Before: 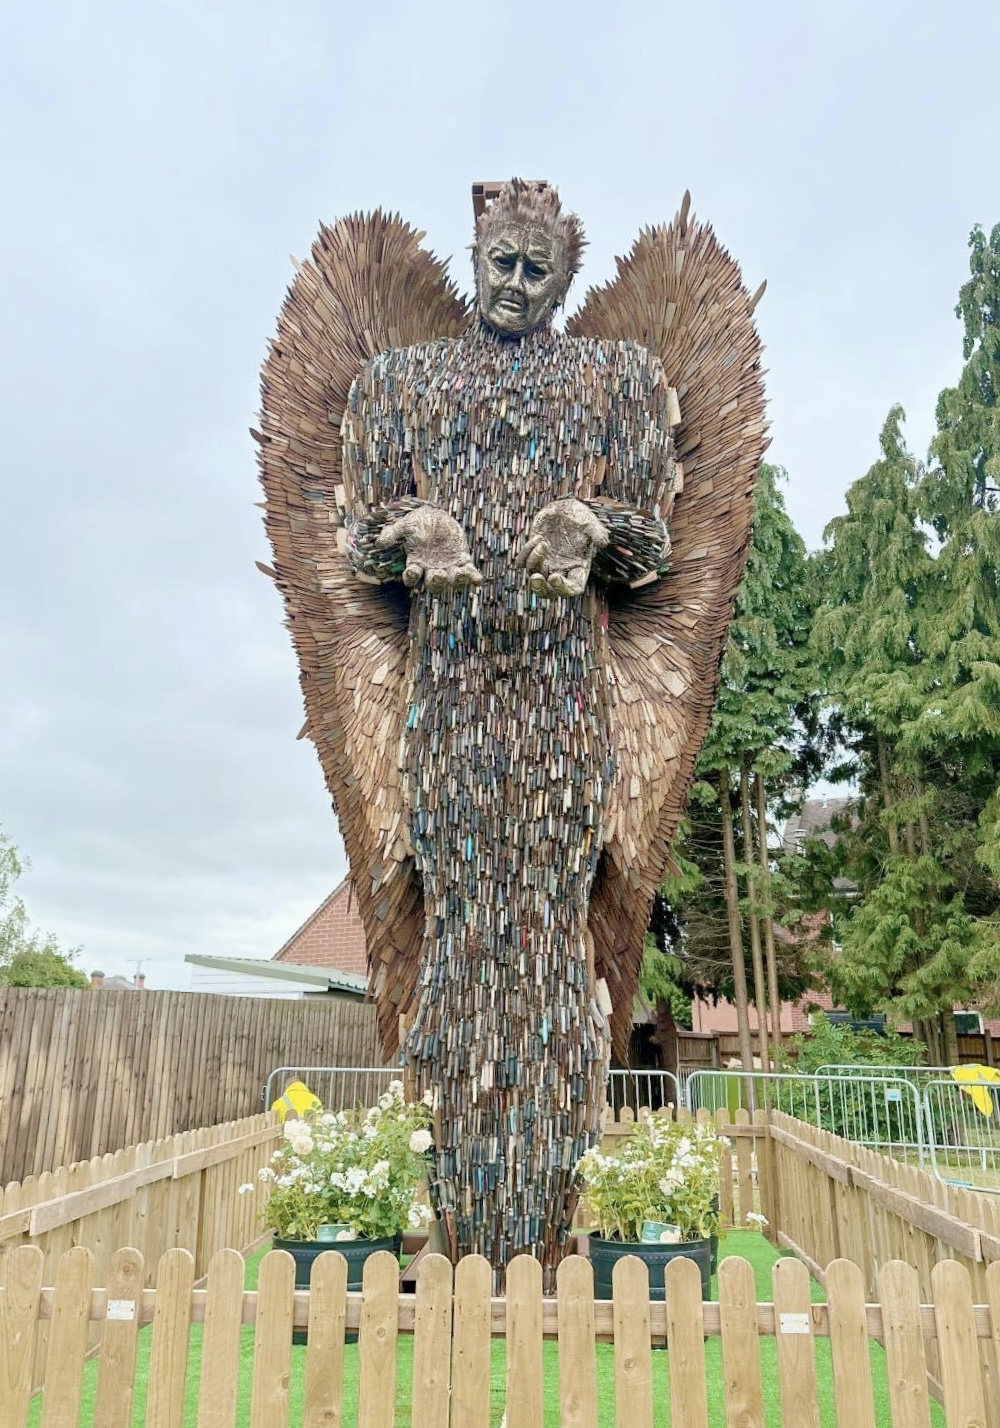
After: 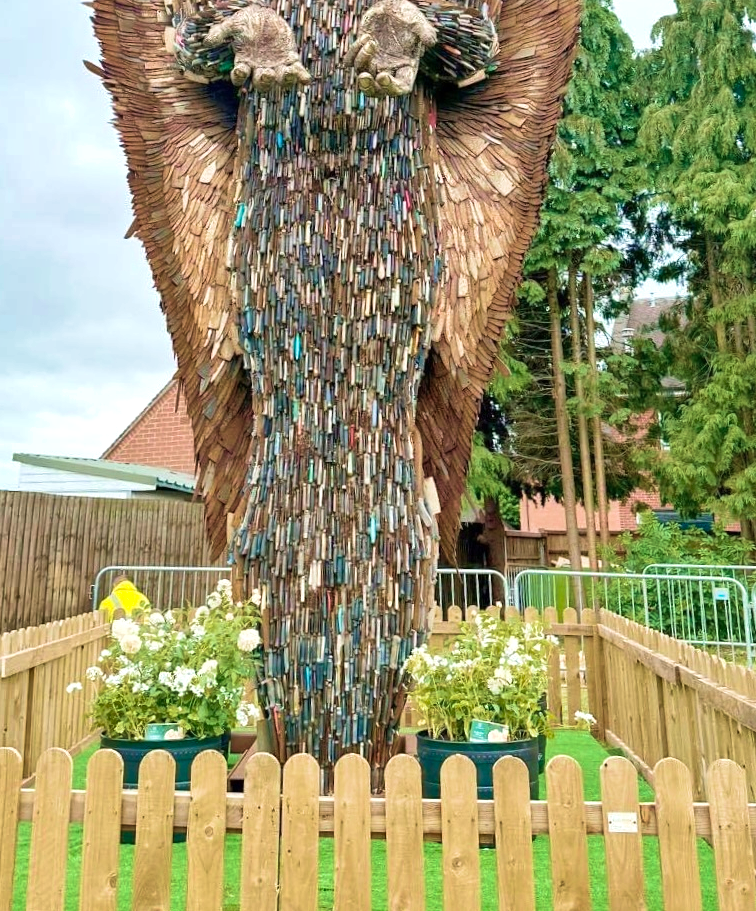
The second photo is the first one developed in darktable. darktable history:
crop and rotate: left 17.299%, top 35.115%, right 7.015%, bottom 1.024%
exposure: exposure 0.236 EV, compensate highlight preservation false
shadows and highlights: soften with gaussian
velvia: strength 45%
